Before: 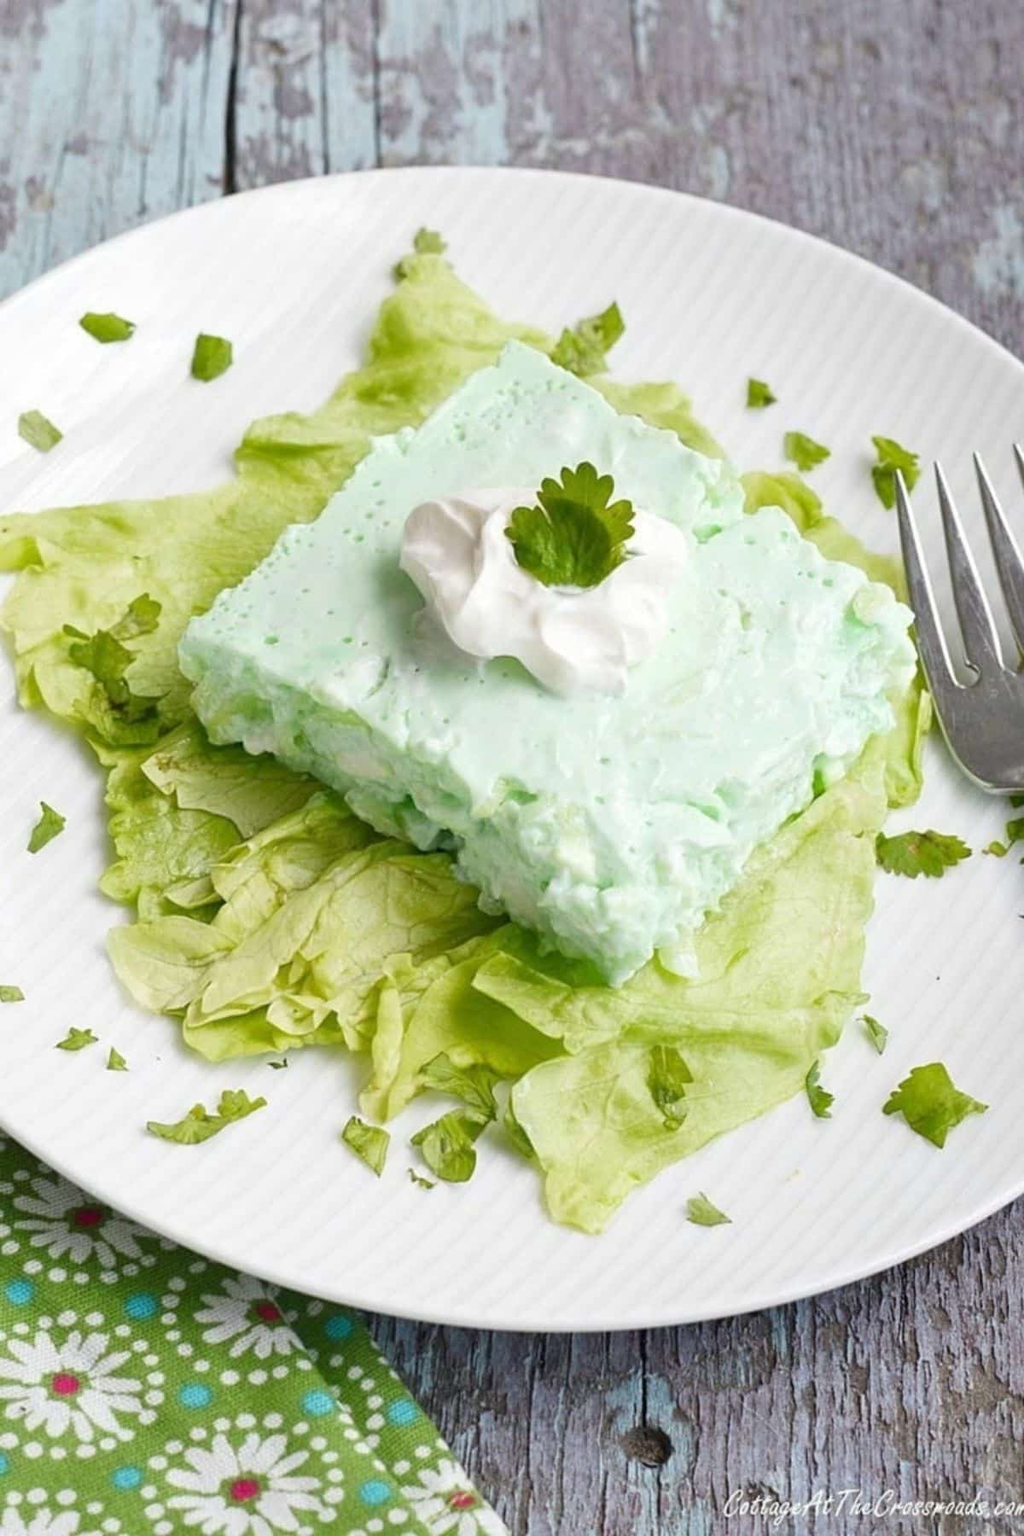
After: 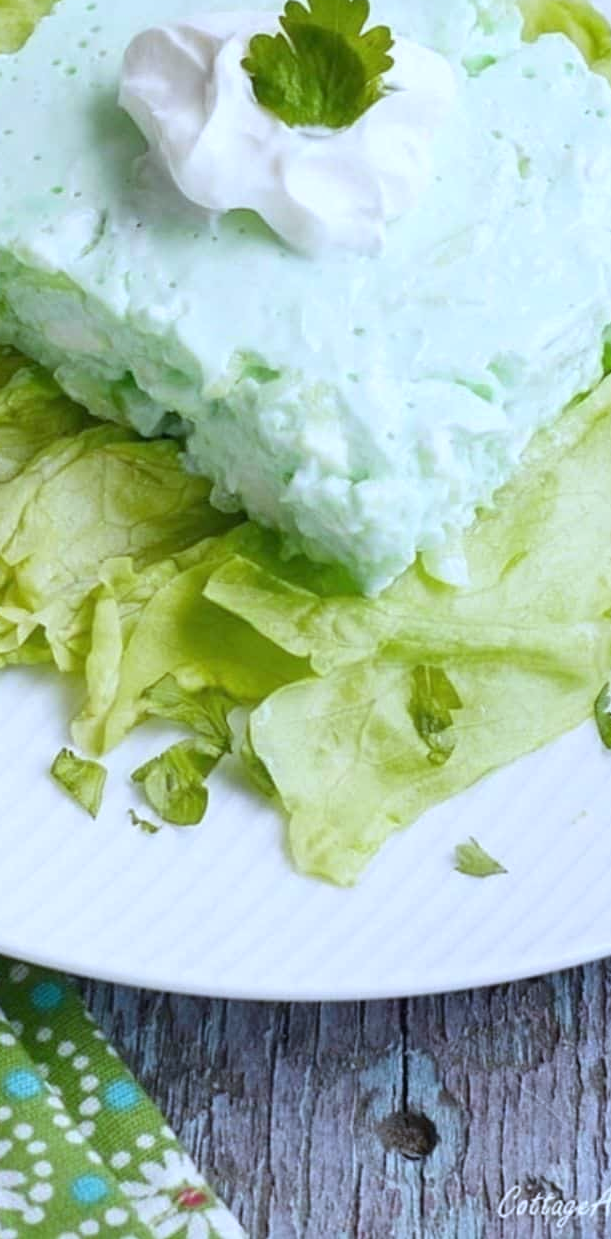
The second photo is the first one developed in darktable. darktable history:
crop and rotate: left 29.237%, top 31.152%, right 19.807%
local contrast: mode bilateral grid, contrast 100, coarseness 100, detail 94%, midtone range 0.2
exposure: exposure -0.01 EV, compensate highlight preservation false
white balance: red 0.926, green 1.003, blue 1.133
